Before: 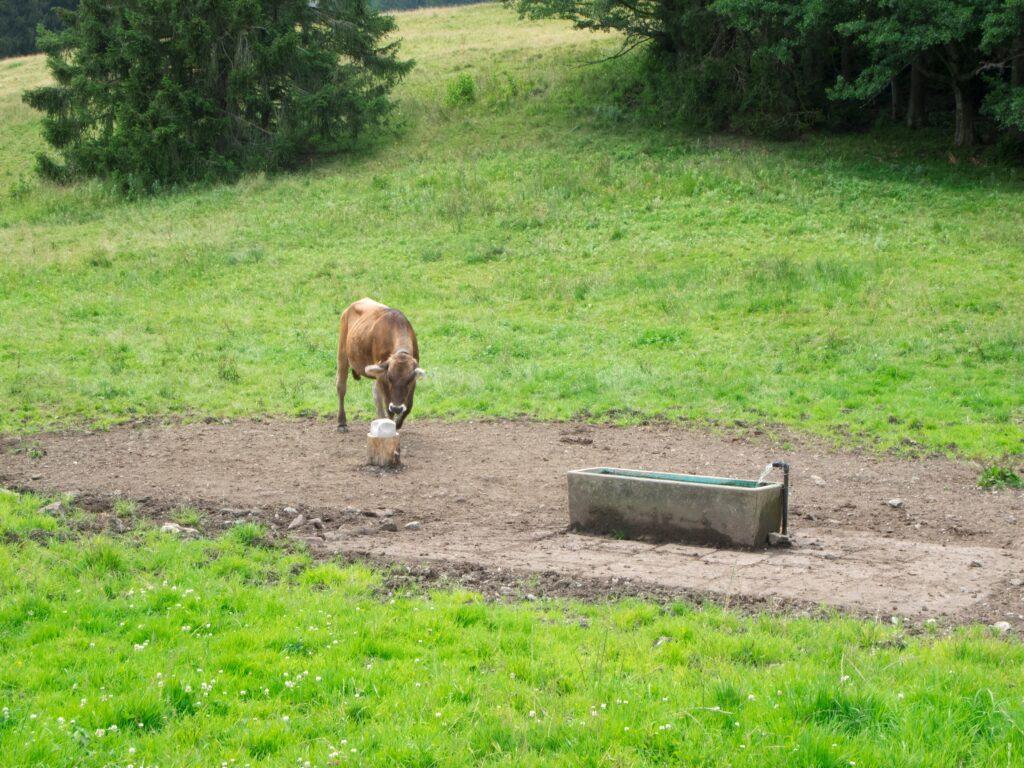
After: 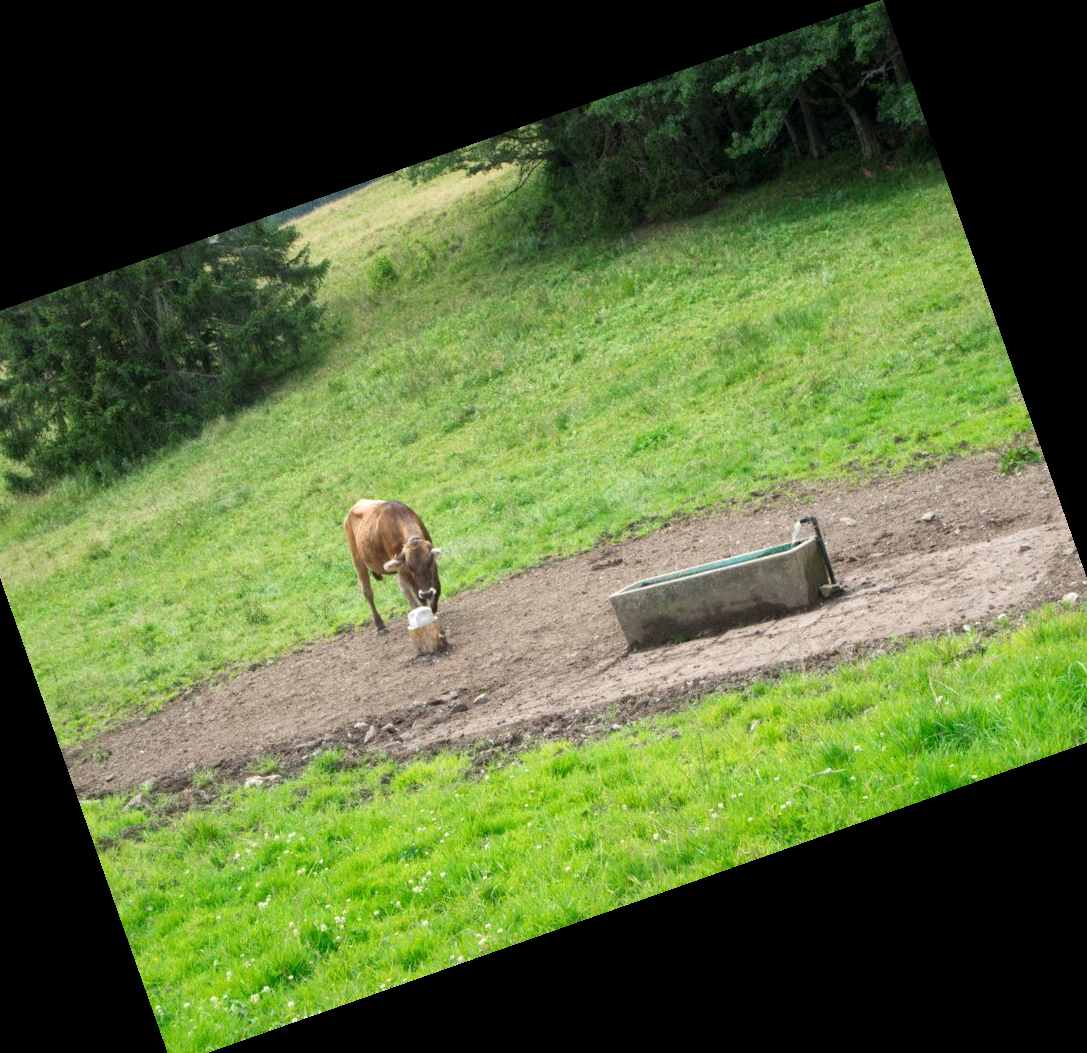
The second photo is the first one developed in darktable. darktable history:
local contrast: mode bilateral grid, contrast 20, coarseness 50, detail 120%, midtone range 0.2
crop and rotate: angle 19.43°, left 6.812%, right 4.125%, bottom 1.087%
